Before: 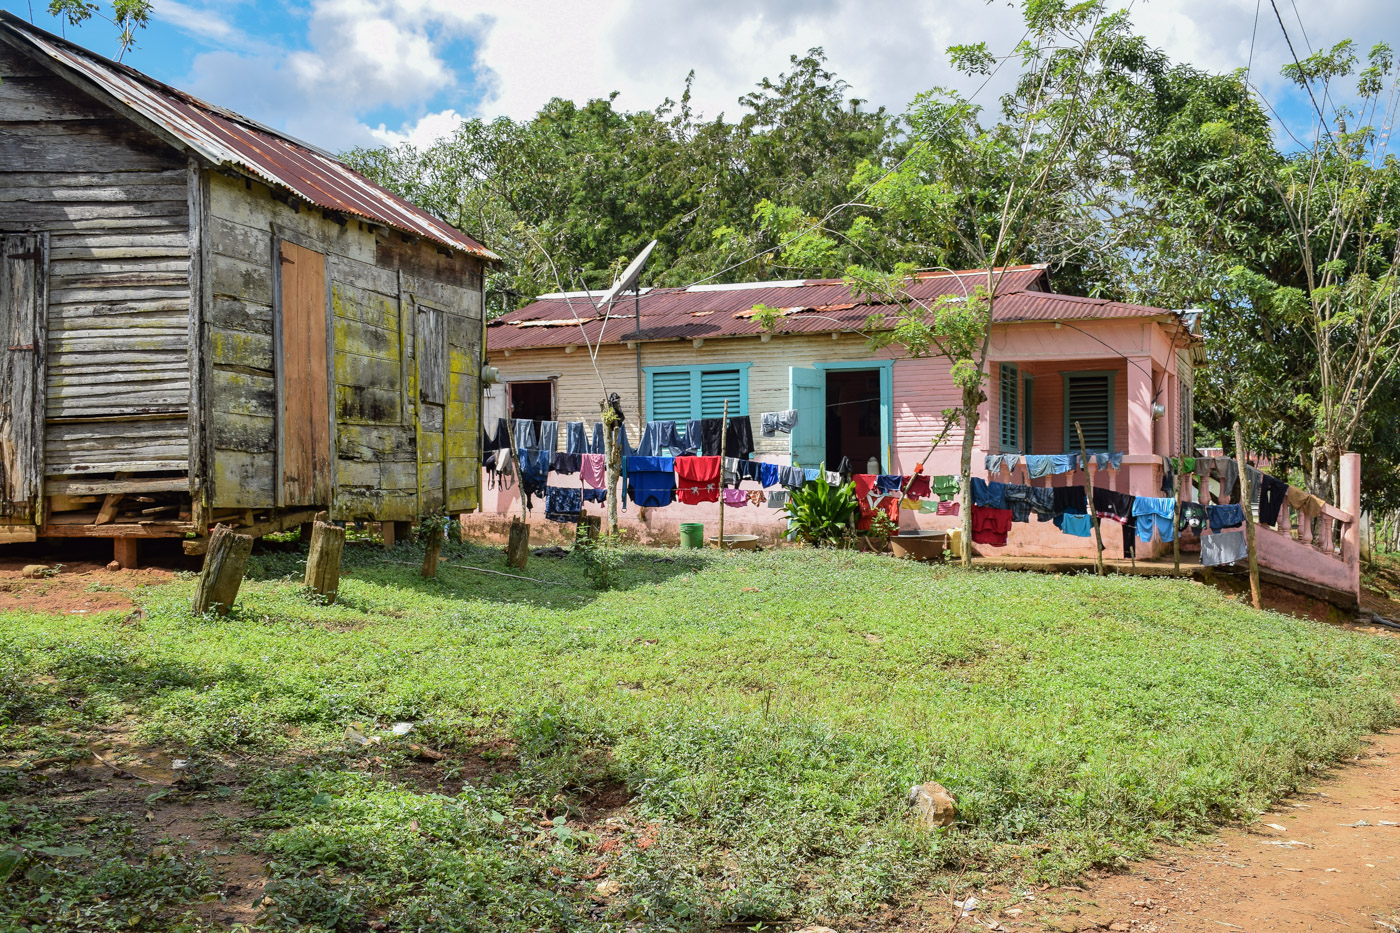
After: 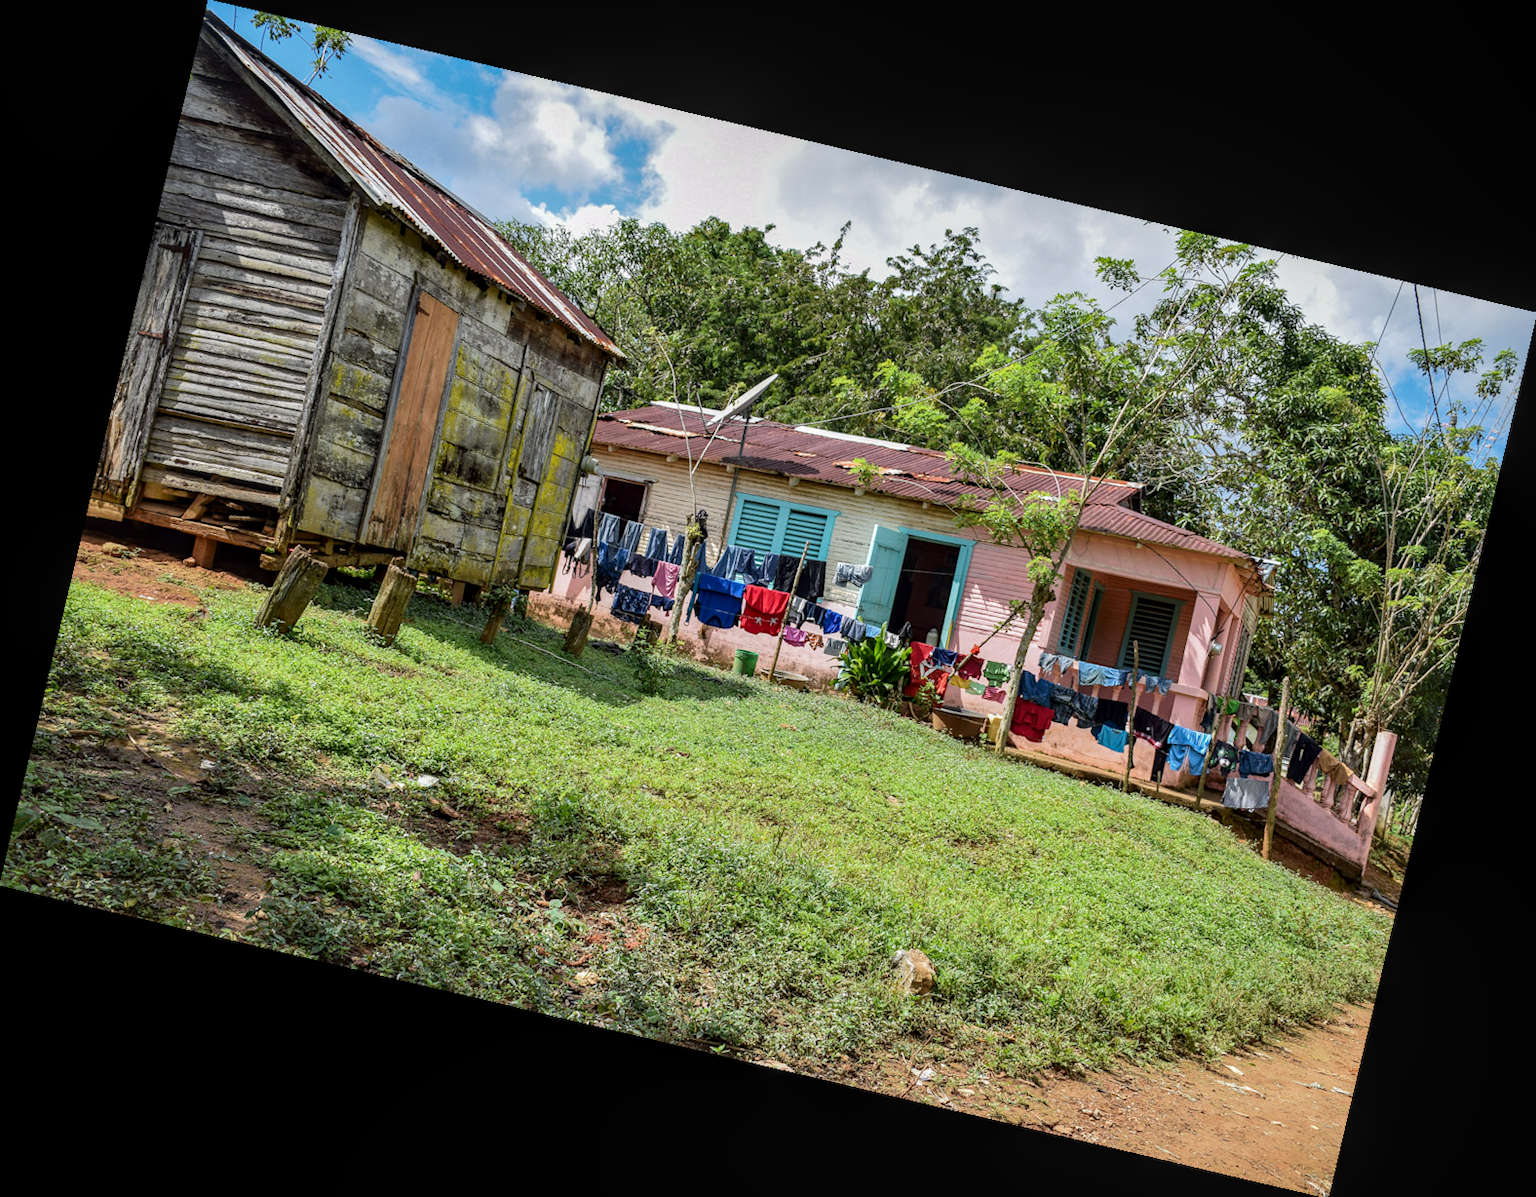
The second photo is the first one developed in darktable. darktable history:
local contrast: on, module defaults
contrast brightness saturation: contrast 0.03, brightness -0.04
rotate and perspective: rotation 13.27°, automatic cropping off
